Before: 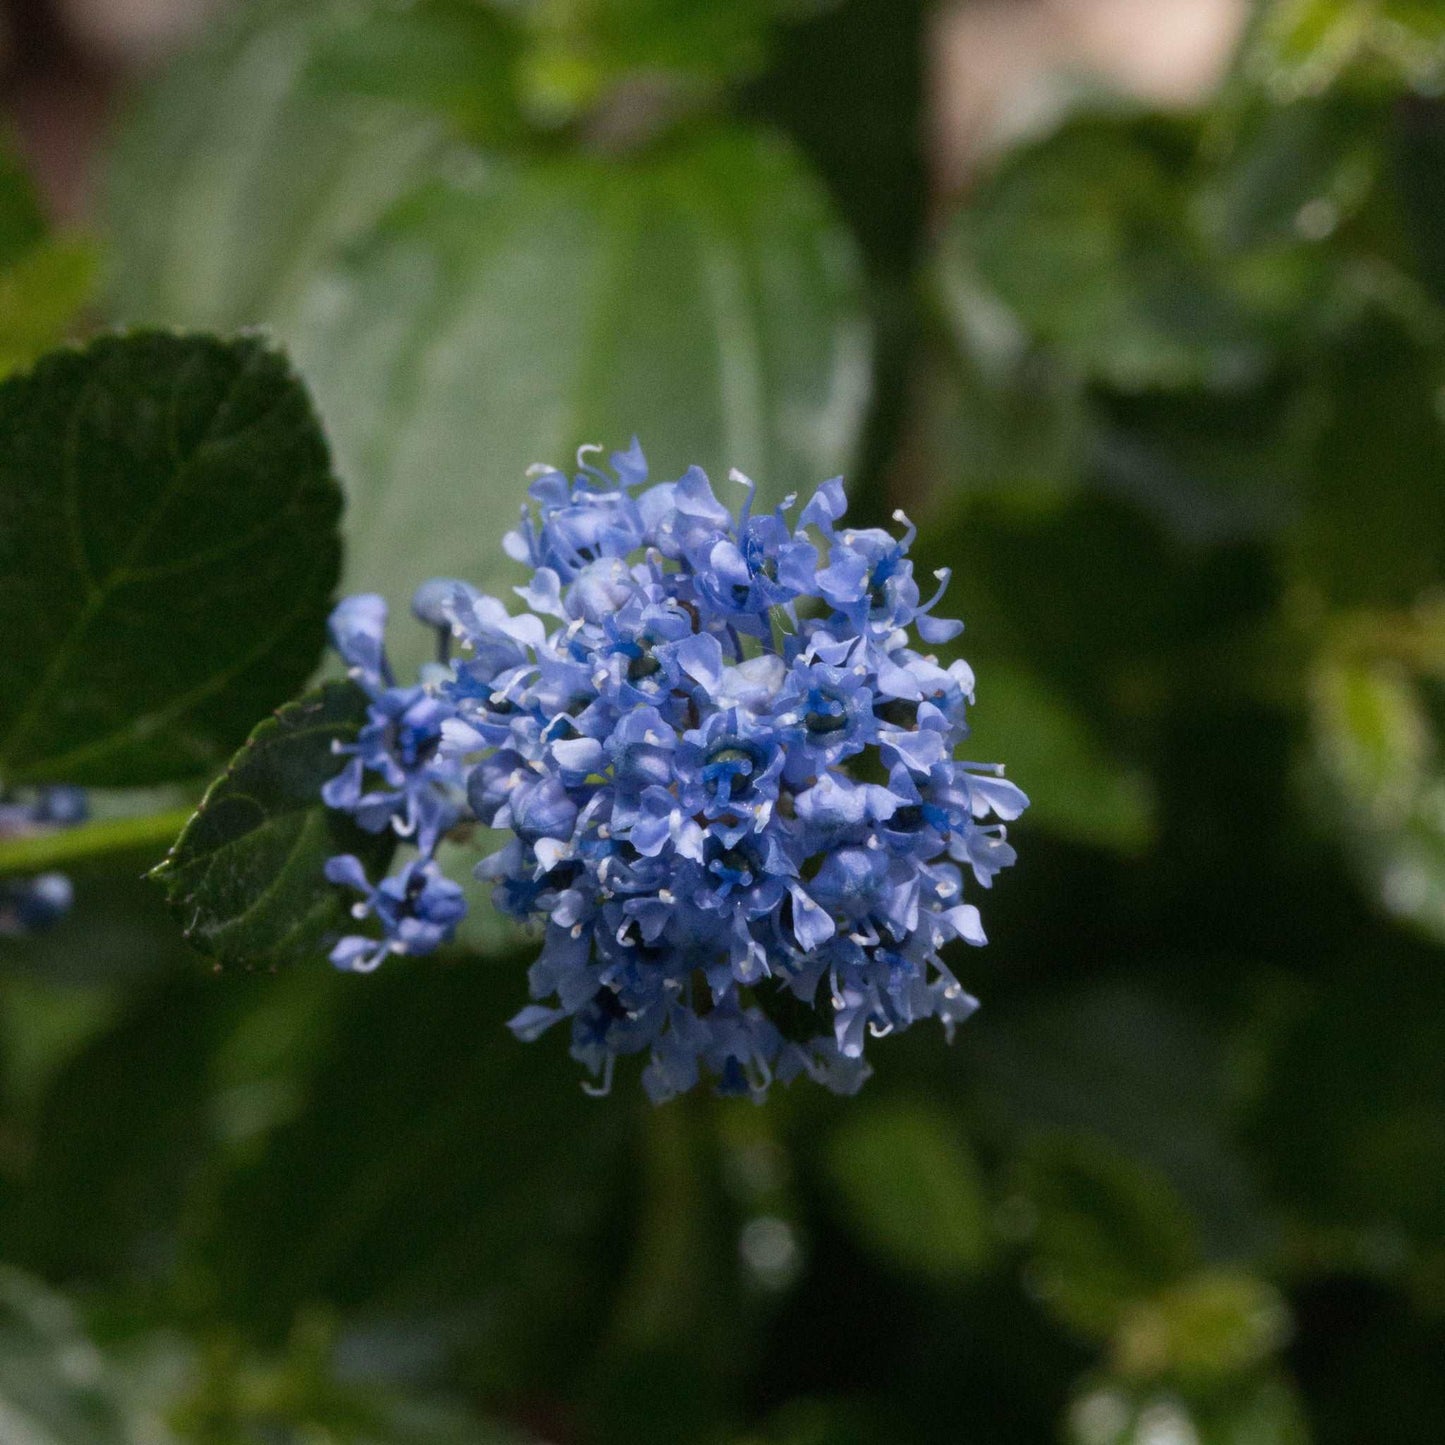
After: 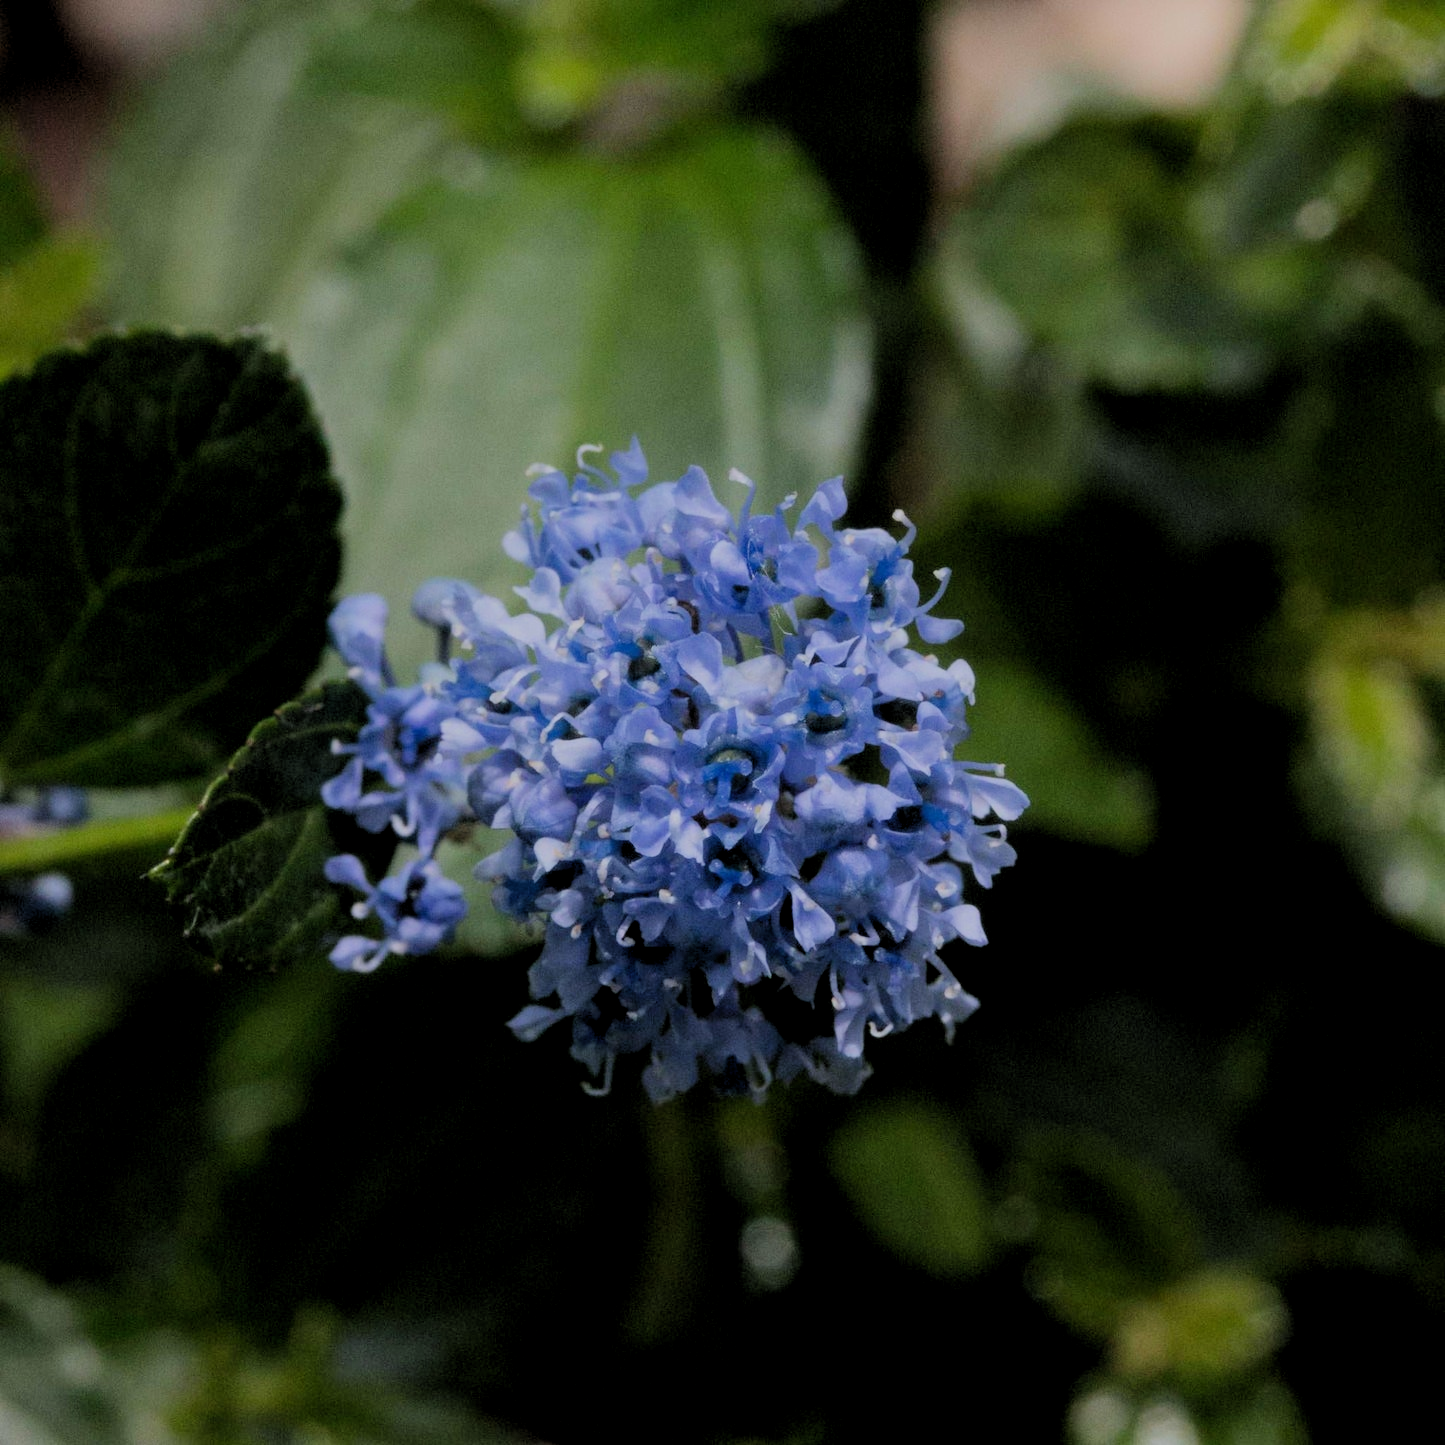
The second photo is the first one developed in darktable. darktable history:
filmic rgb: black relative exposure -6.15 EV, white relative exposure 6.96 EV, hardness 2.23, color science v6 (2022)
levels: levels [0.018, 0.493, 1]
